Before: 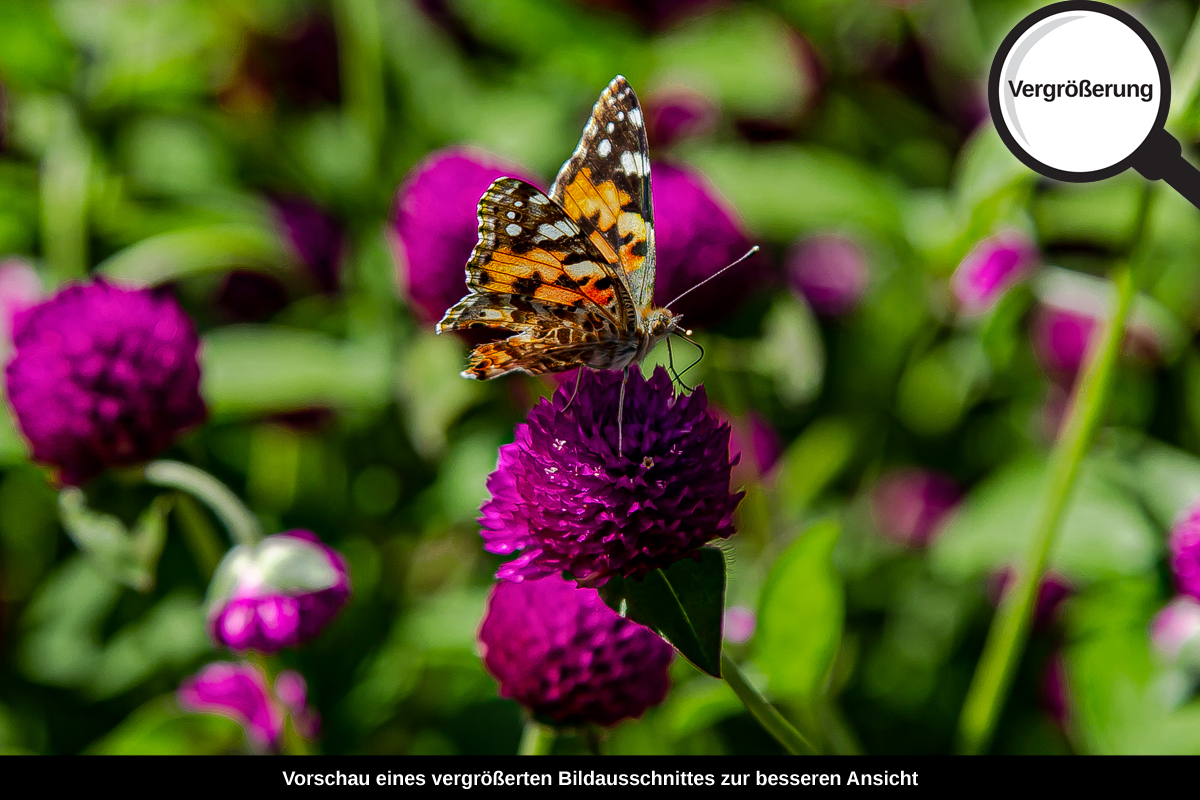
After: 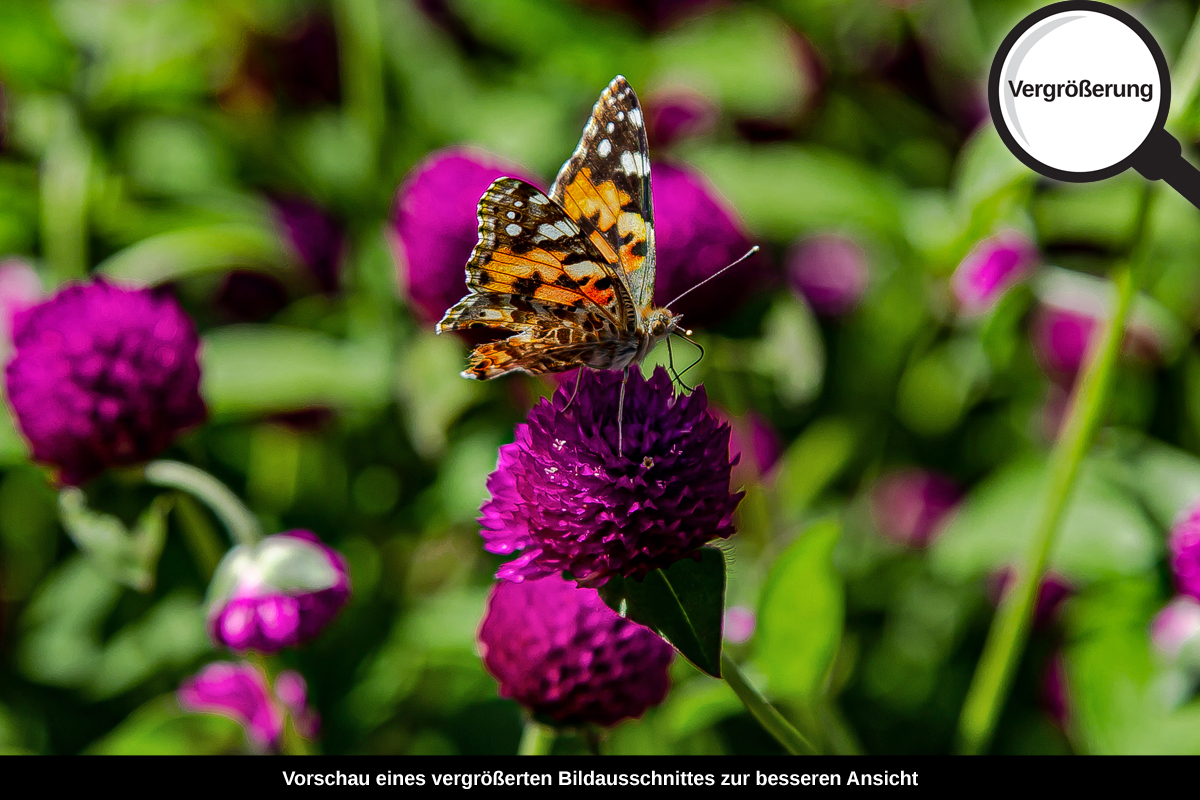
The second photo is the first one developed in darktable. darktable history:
shadows and highlights: shadows 25.35, highlights -48.16, soften with gaussian
